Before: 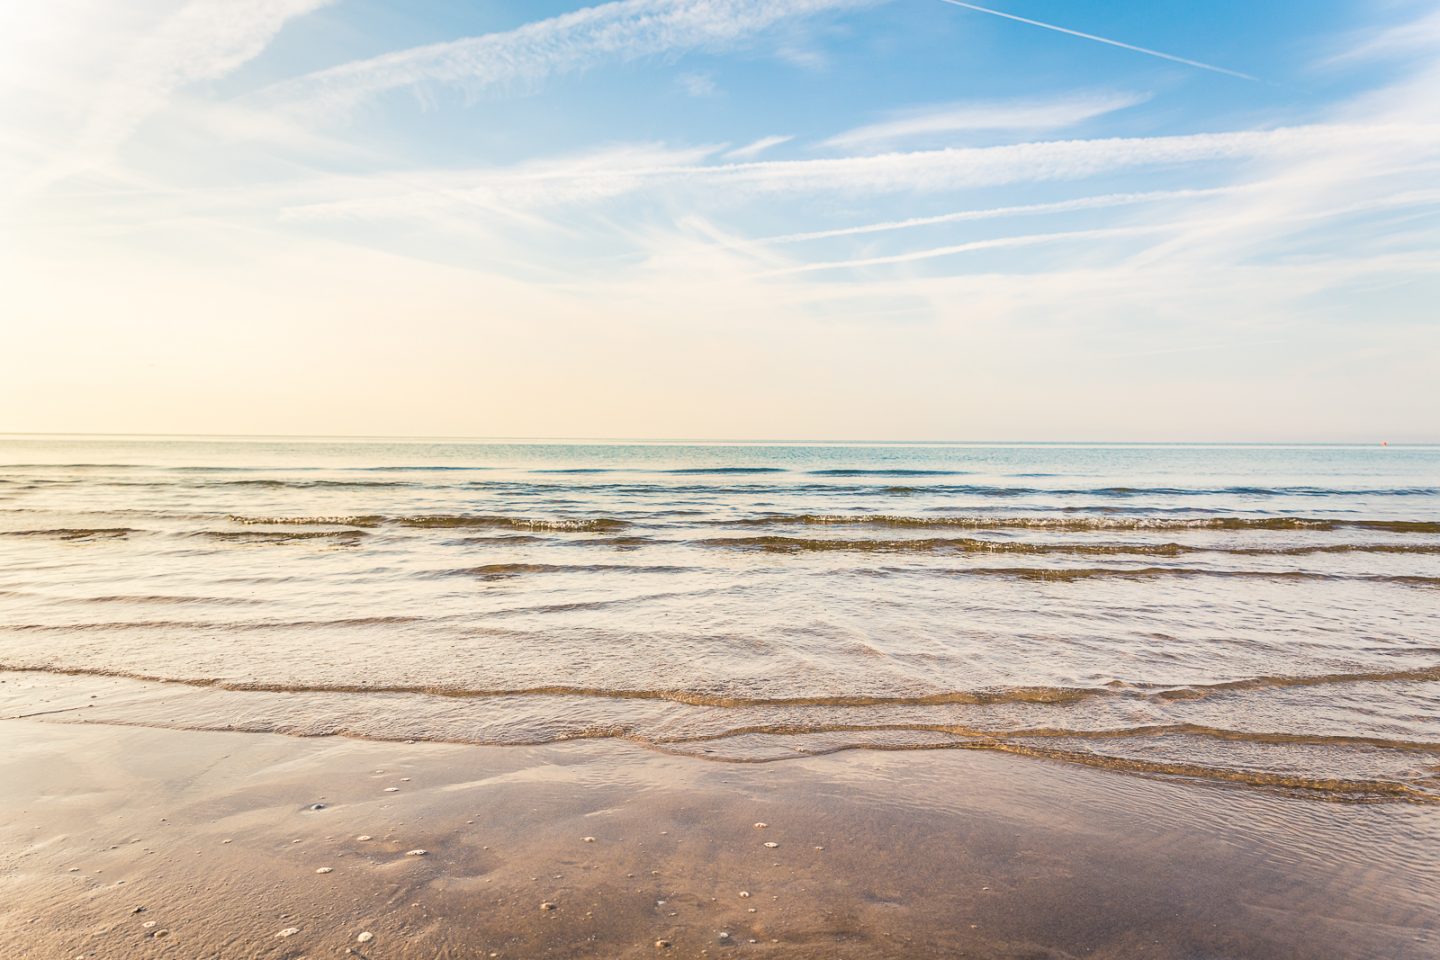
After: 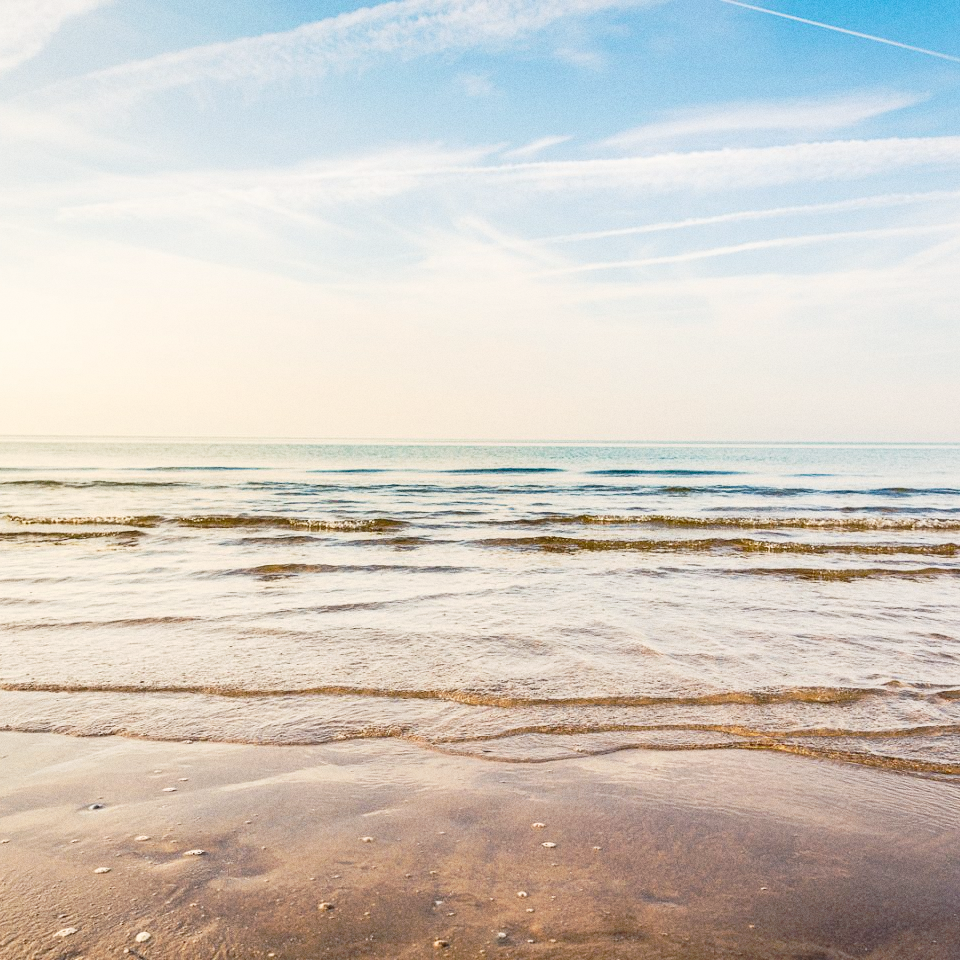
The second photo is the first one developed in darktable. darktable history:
crop and rotate: left 15.446%, right 17.836%
grain: on, module defaults
tone curve: curves: ch0 [(0, 0) (0.003, 0.007) (0.011, 0.01) (0.025, 0.018) (0.044, 0.028) (0.069, 0.034) (0.1, 0.04) (0.136, 0.051) (0.177, 0.104) (0.224, 0.161) (0.277, 0.234) (0.335, 0.316) (0.399, 0.41) (0.468, 0.487) (0.543, 0.577) (0.623, 0.679) (0.709, 0.769) (0.801, 0.854) (0.898, 0.922) (1, 1)], preserve colors none
